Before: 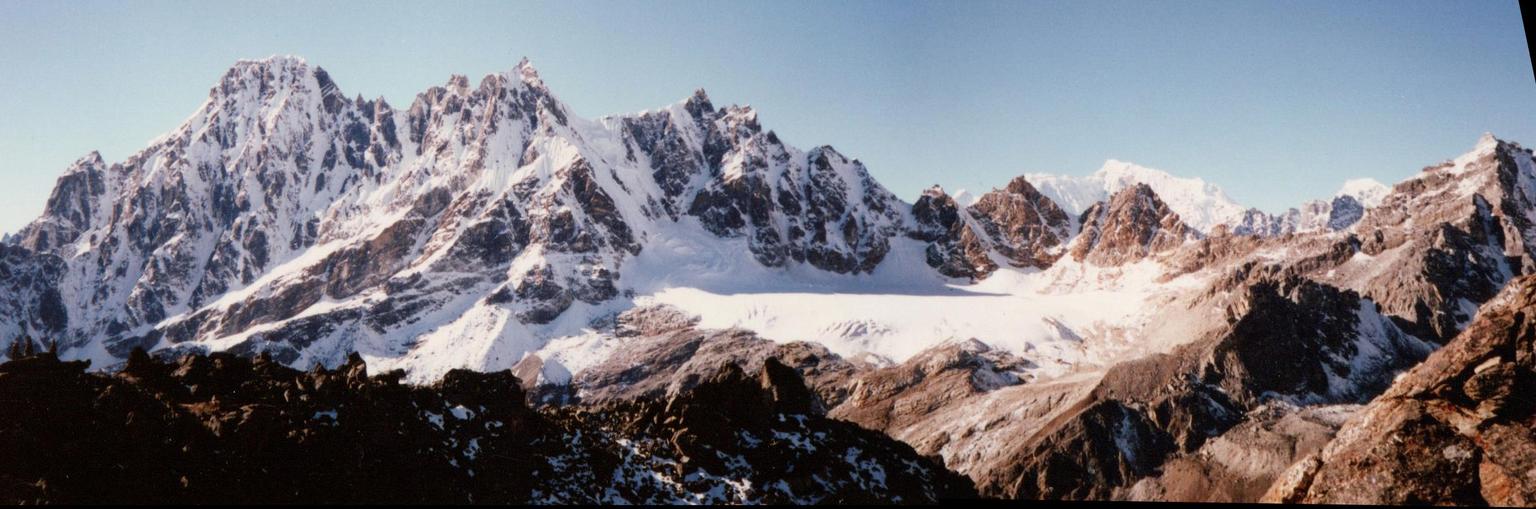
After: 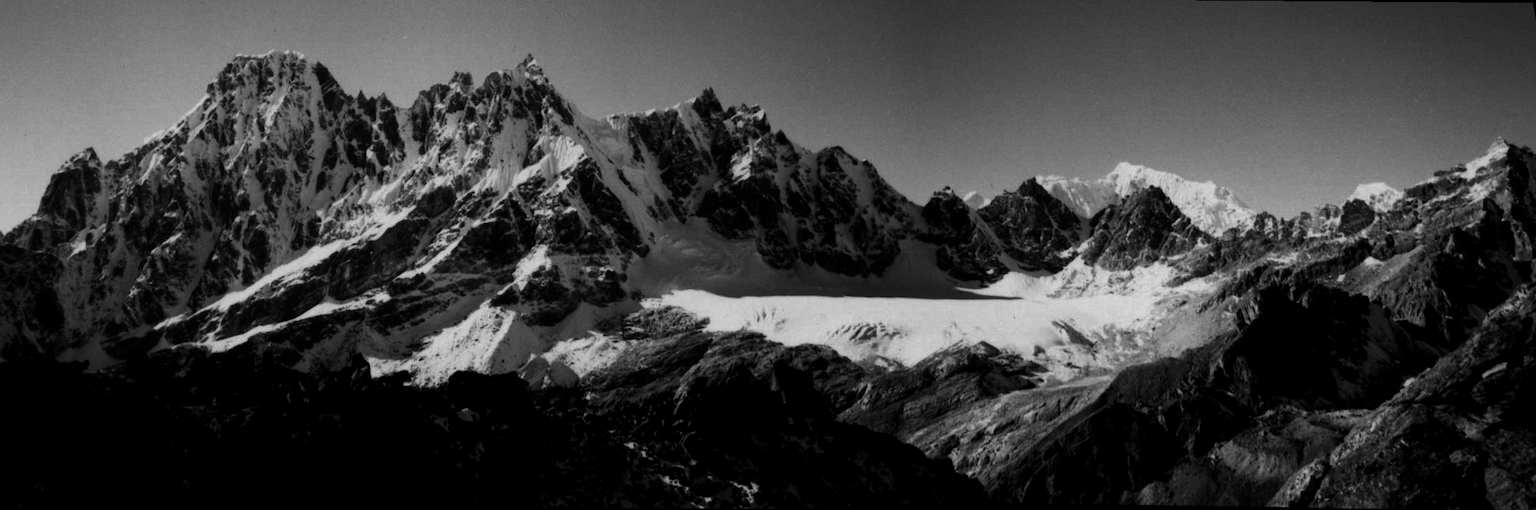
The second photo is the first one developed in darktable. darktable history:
contrast brightness saturation: contrast 0.02, brightness -1, saturation -1
rotate and perspective: rotation 0.174°, lens shift (vertical) 0.013, lens shift (horizontal) 0.019, shear 0.001, automatic cropping original format, crop left 0.007, crop right 0.991, crop top 0.016, crop bottom 0.997
